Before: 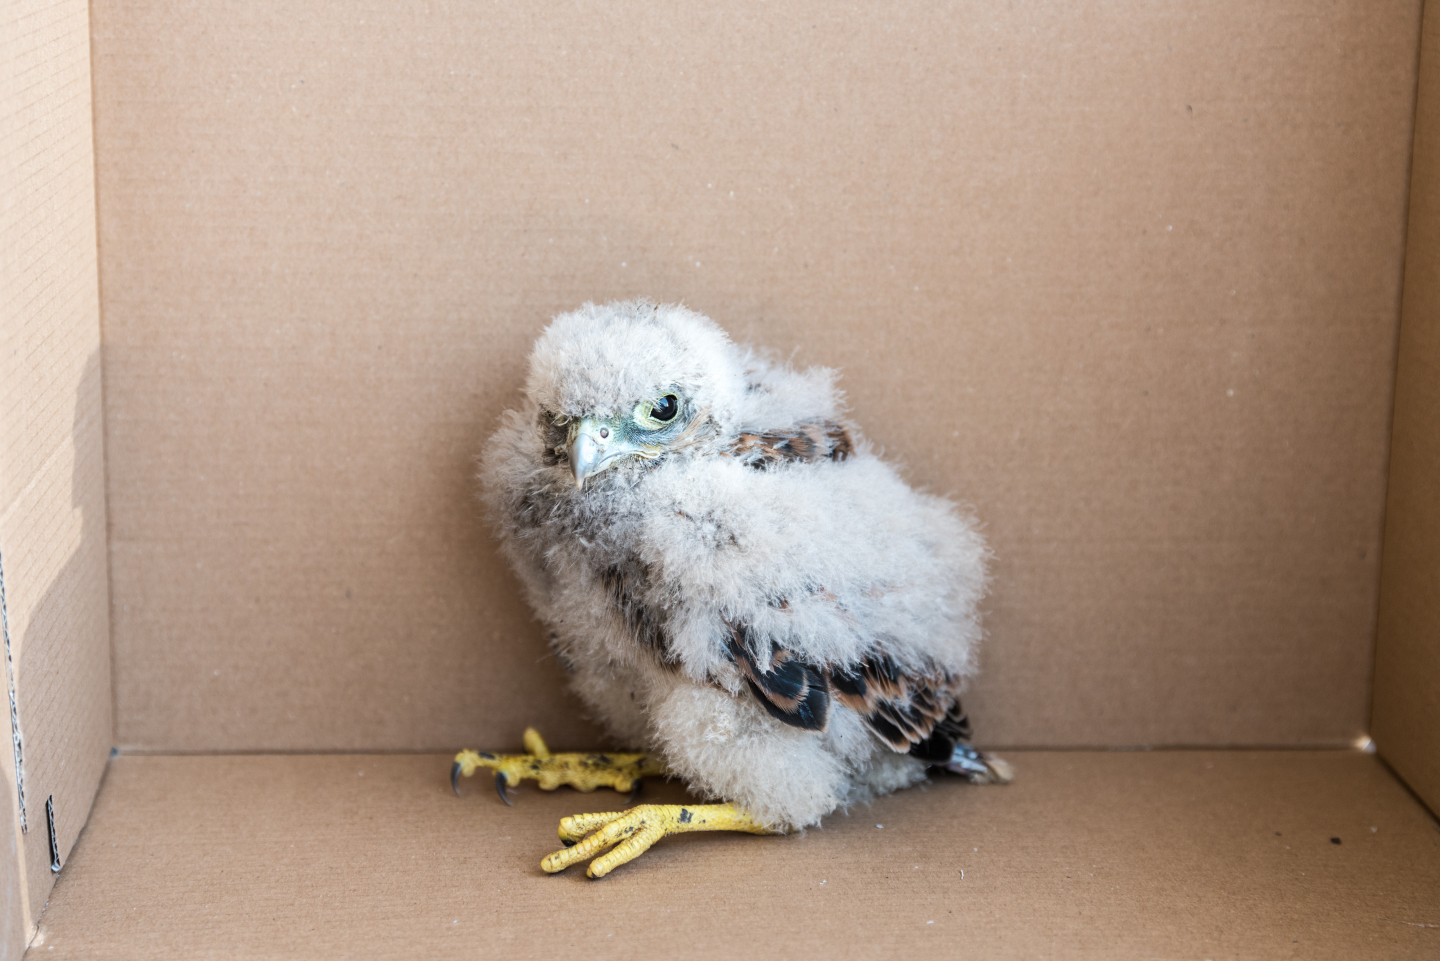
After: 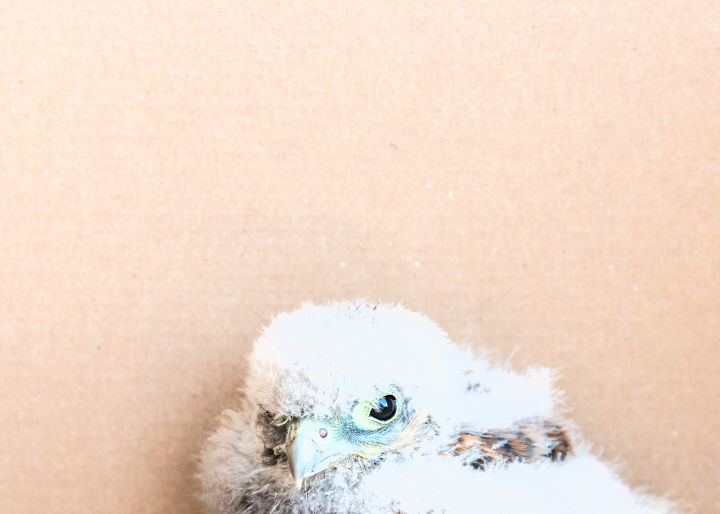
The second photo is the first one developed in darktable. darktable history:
tone curve: curves: ch0 [(0, 0) (0.55, 0.716) (0.841, 0.969)]
crop: left 19.556%, right 30.401%, bottom 46.458%
